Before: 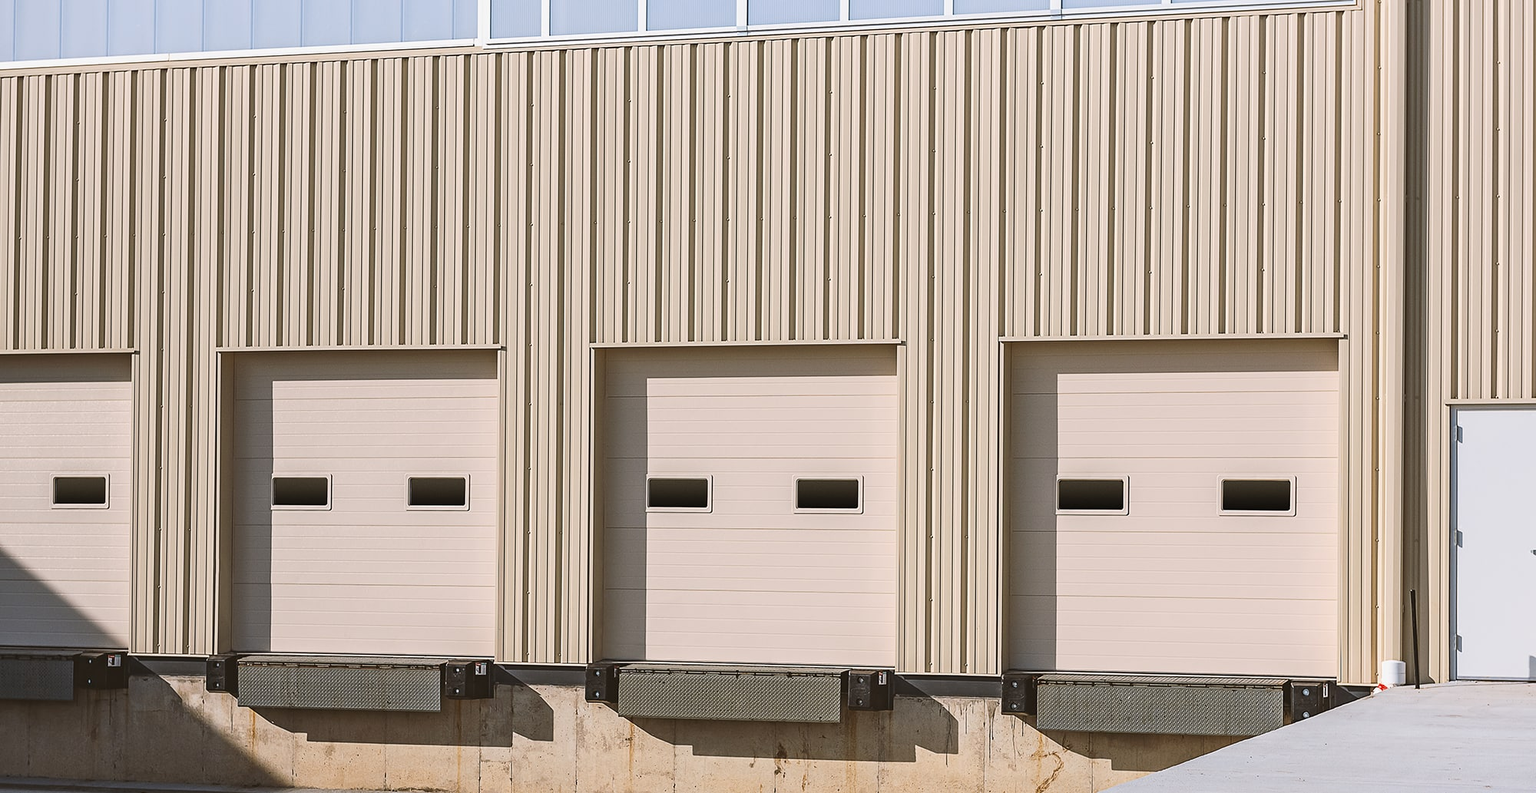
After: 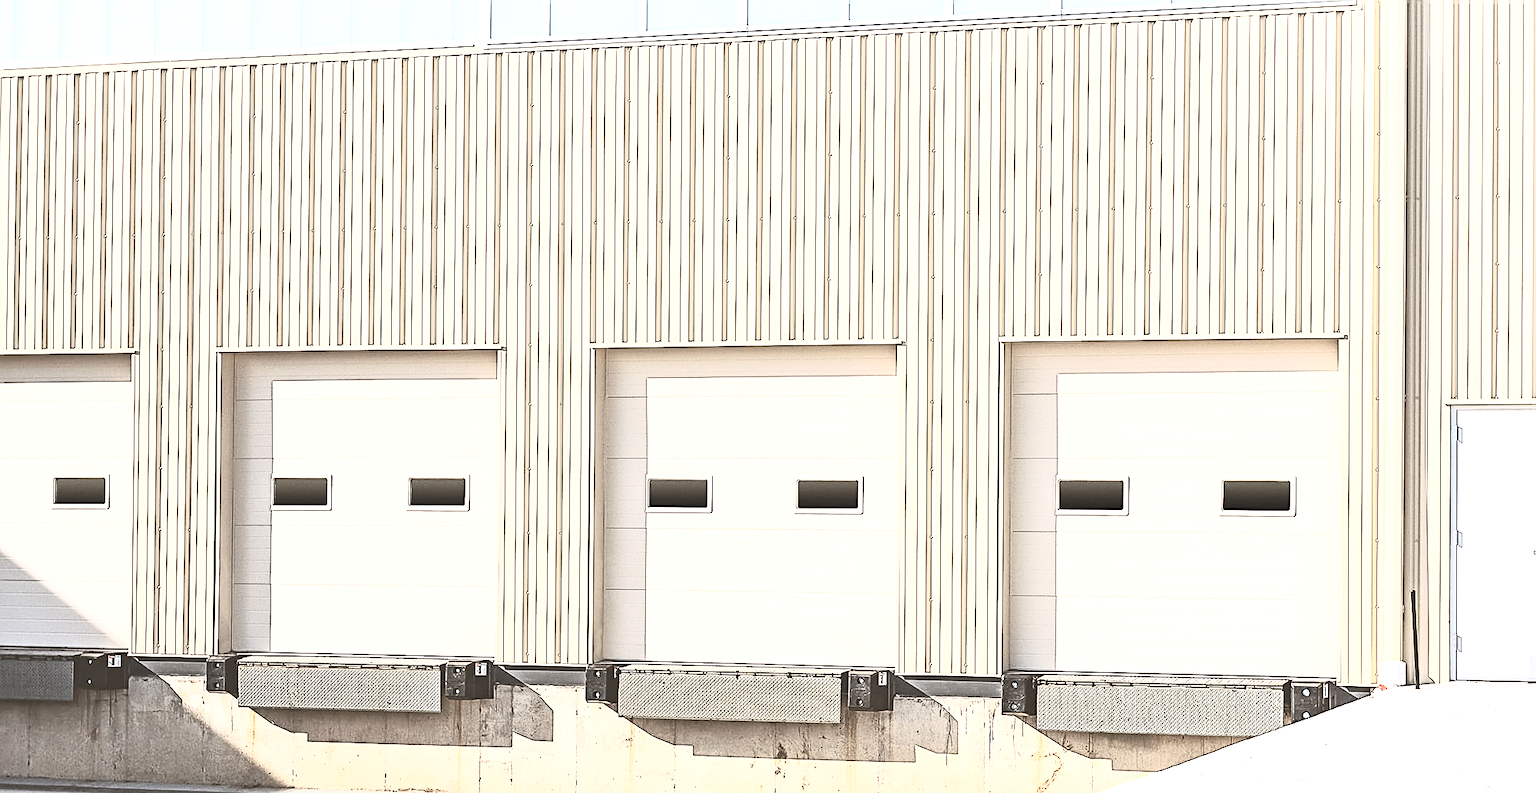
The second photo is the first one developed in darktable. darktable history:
exposure: exposure 1.25 EV, compensate exposure bias true, compensate highlight preservation false
contrast brightness saturation: contrast 0.57, brightness 0.57, saturation -0.34
sharpen: on, module defaults
